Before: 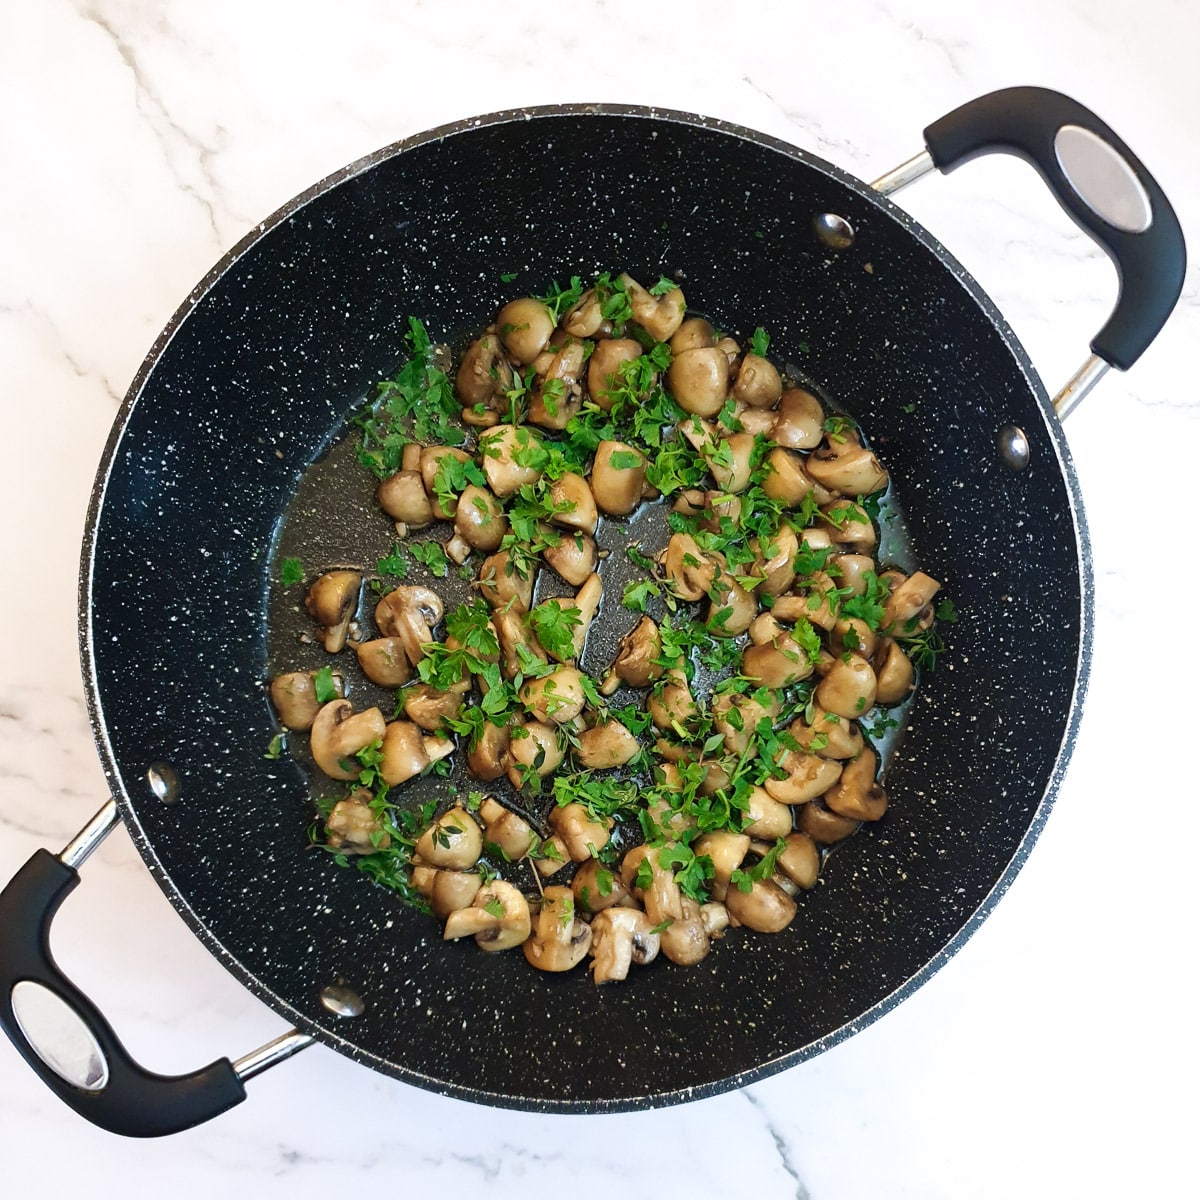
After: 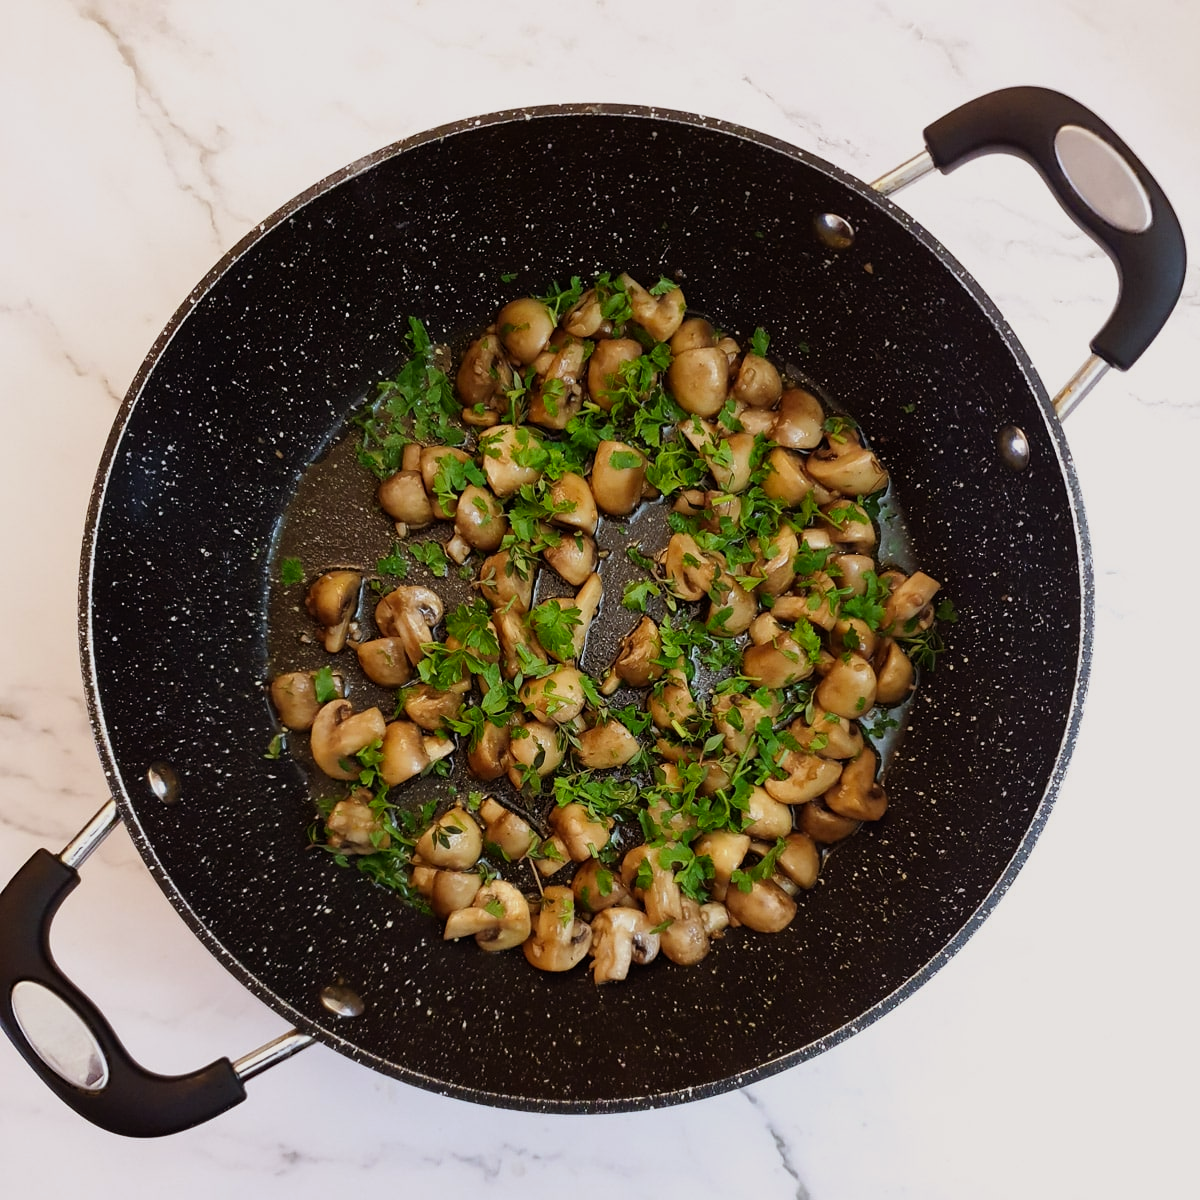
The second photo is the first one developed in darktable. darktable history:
exposure: exposure -0.36 EV, compensate highlight preservation false
rgb levels: mode RGB, independent channels, levels [[0, 0.5, 1], [0, 0.521, 1], [0, 0.536, 1]]
